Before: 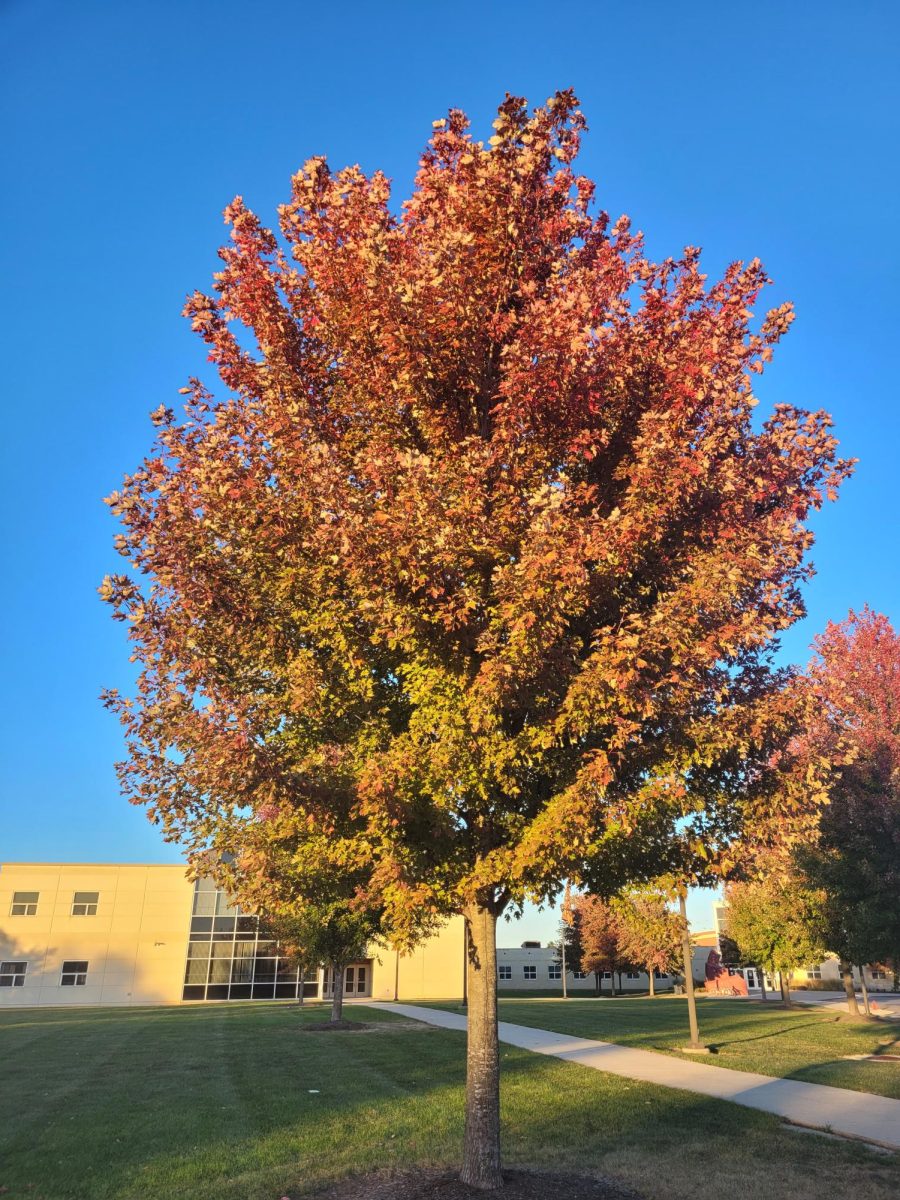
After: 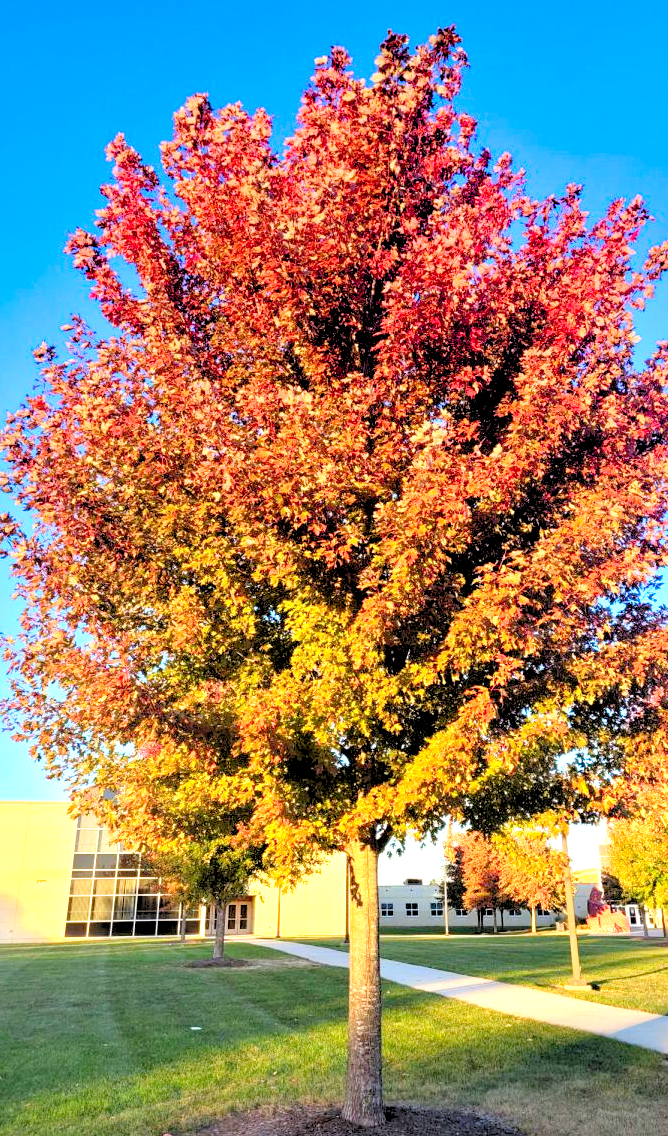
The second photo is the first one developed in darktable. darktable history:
exposure: exposure 0.6 EV, compensate highlight preservation false
tone curve: curves: ch0 [(0, 0) (0.003, 0) (0.011, 0.001) (0.025, 0.003) (0.044, 0.004) (0.069, 0.007) (0.1, 0.01) (0.136, 0.033) (0.177, 0.082) (0.224, 0.141) (0.277, 0.208) (0.335, 0.282) (0.399, 0.363) (0.468, 0.451) (0.543, 0.545) (0.623, 0.647) (0.709, 0.756) (0.801, 0.87) (0.898, 0.972) (1, 1)], preserve colors none
graduated density: hue 238.83°, saturation 50%
levels: levels [0.072, 0.414, 0.976]
crop and rotate: left 13.15%, top 5.251%, right 12.609%
